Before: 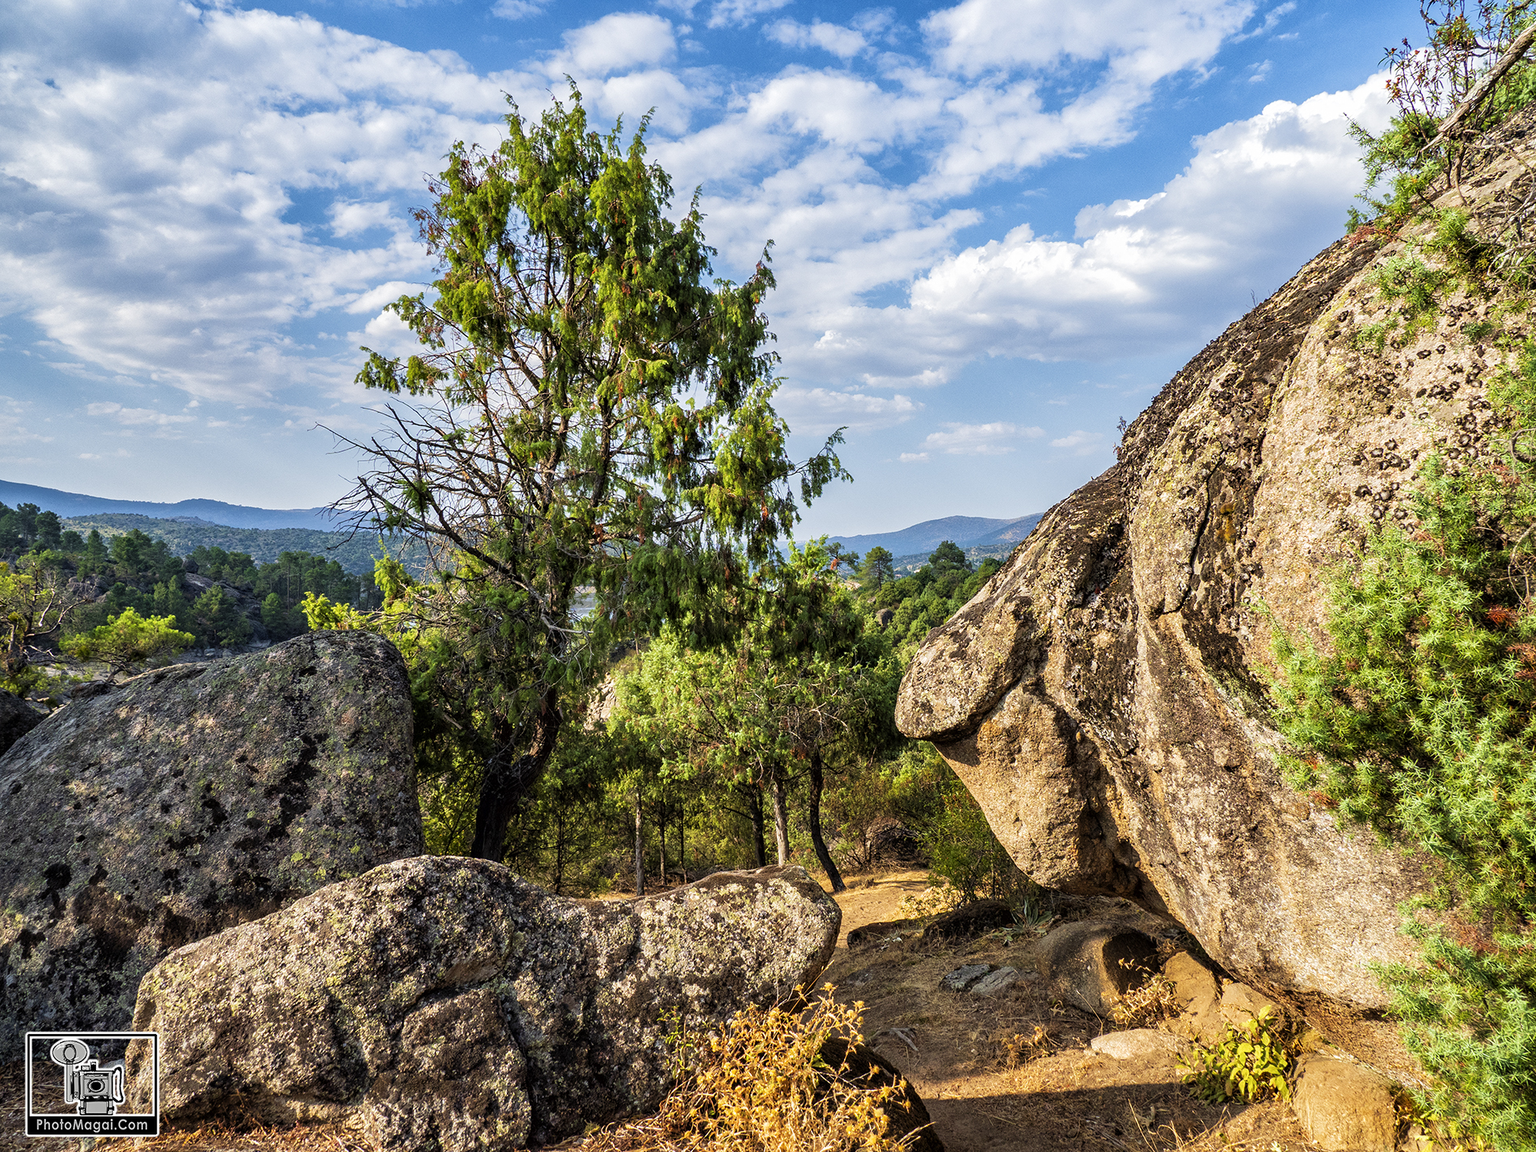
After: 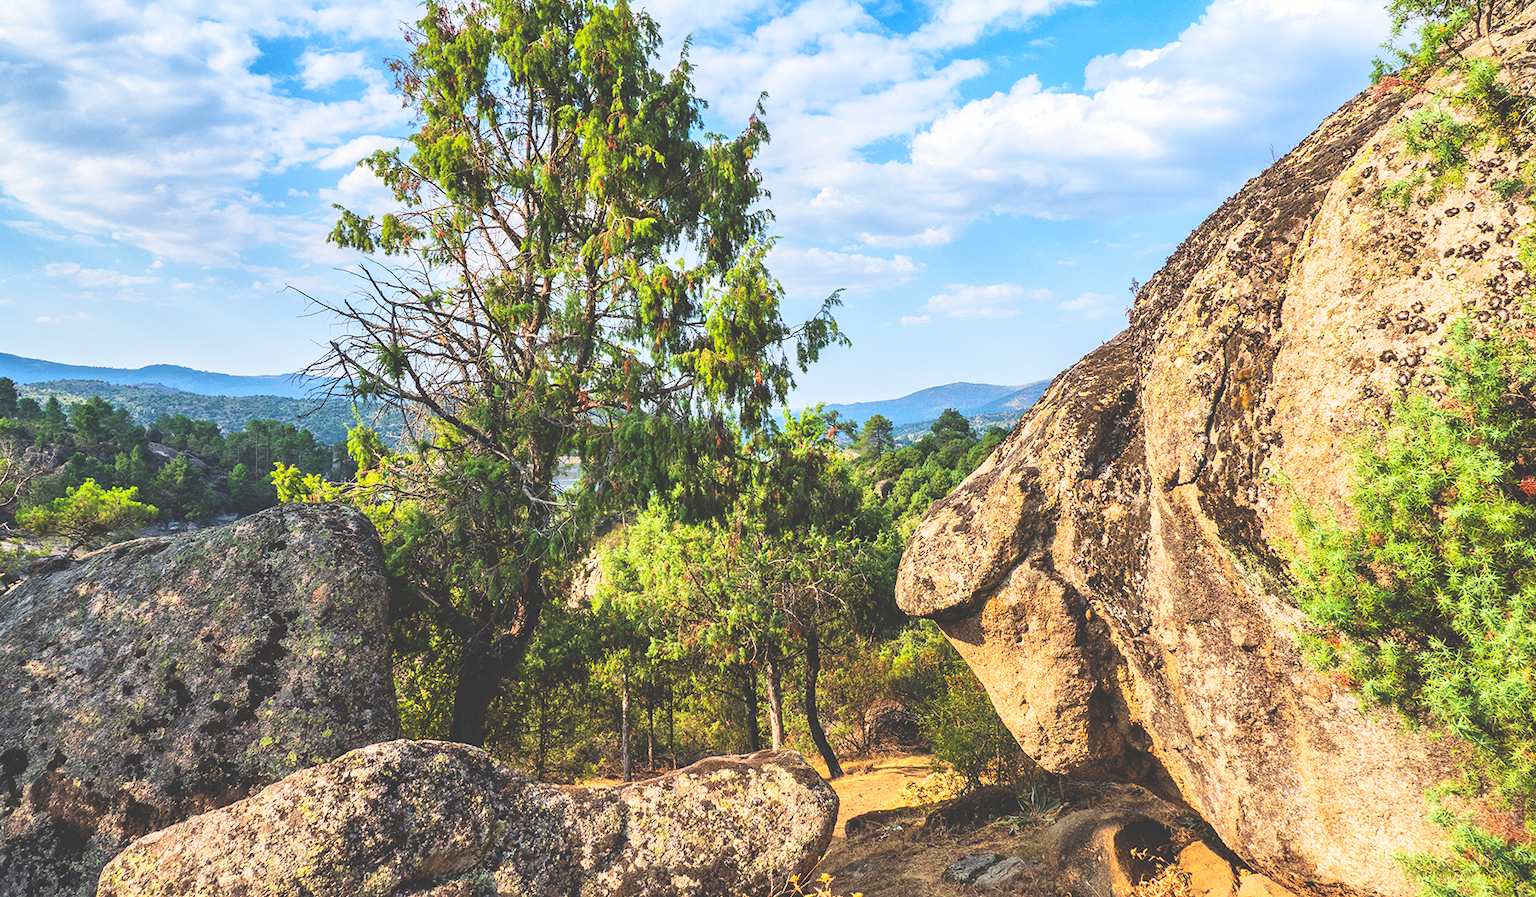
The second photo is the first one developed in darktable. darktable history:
contrast brightness saturation: contrast 0.2, brightness 0.16, saturation 0.22
crop and rotate: left 2.991%, top 13.302%, right 1.981%, bottom 12.636%
exposure: black level correction -0.03, compensate highlight preservation false
